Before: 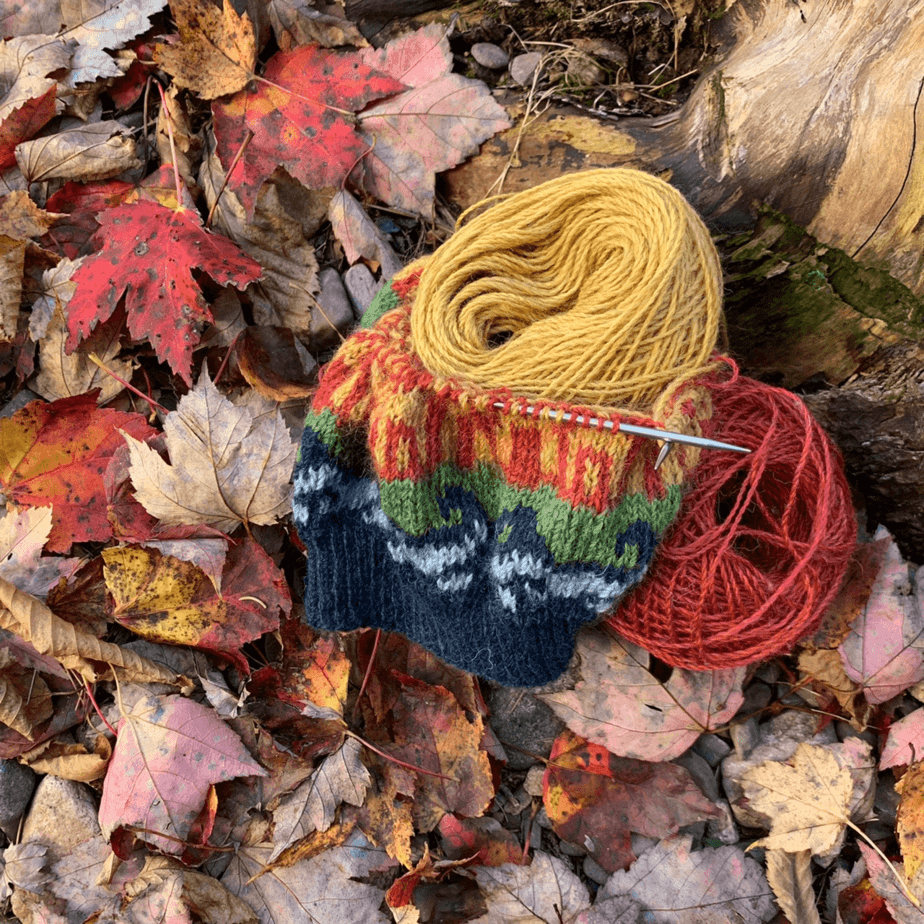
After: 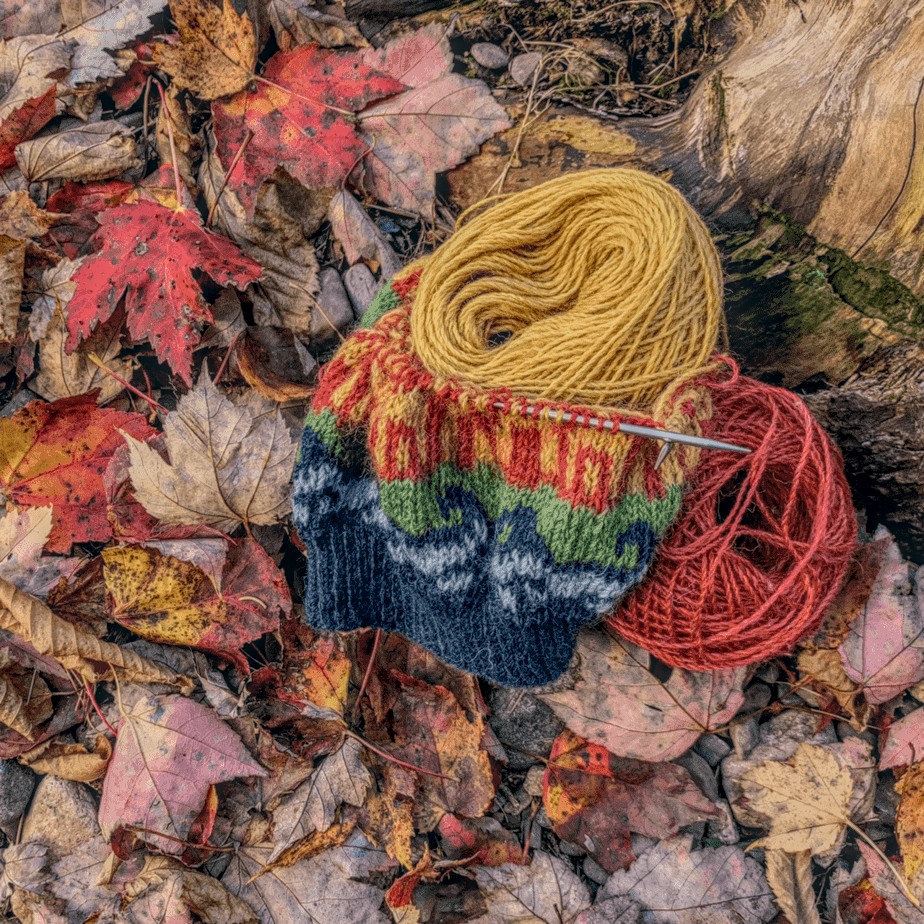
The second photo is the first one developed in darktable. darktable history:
local contrast: highlights 6%, shadows 1%, detail 199%, midtone range 0.25
color correction: highlights a* 5.43, highlights b* 5.33, shadows a* -4.31, shadows b* -5.06
filmic rgb: black relative exposure -16 EV, white relative exposure 4.04 EV, target black luminance 0%, hardness 7.62, latitude 72.21%, contrast 0.904, highlights saturation mix 10.62%, shadows ↔ highlights balance -0.37%
